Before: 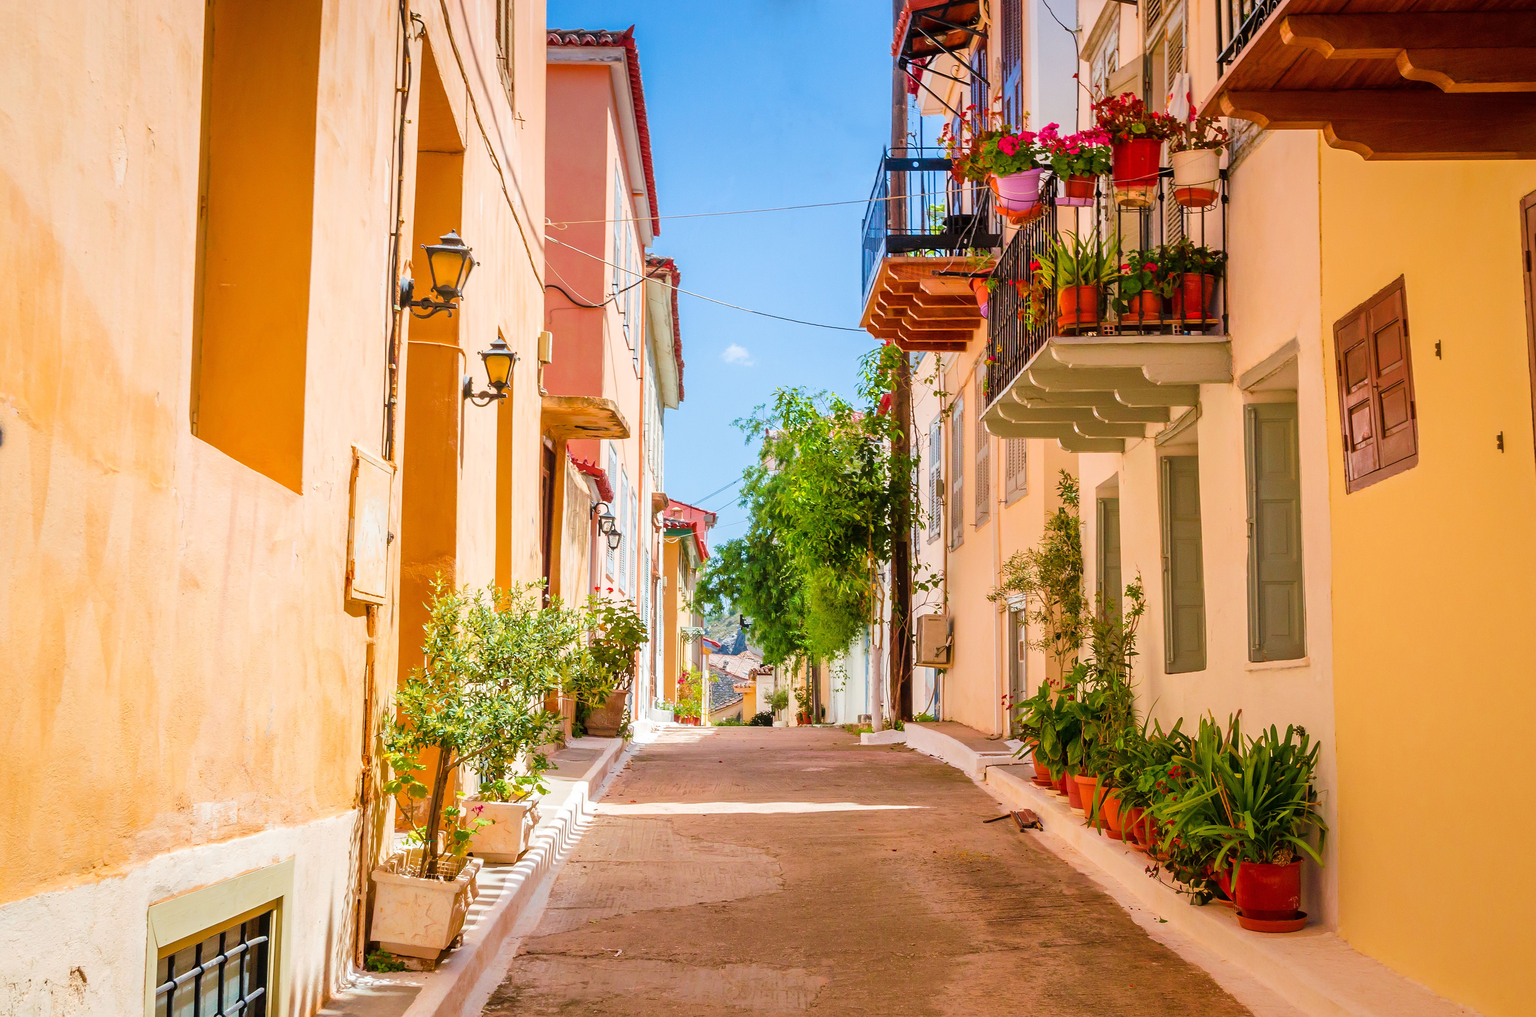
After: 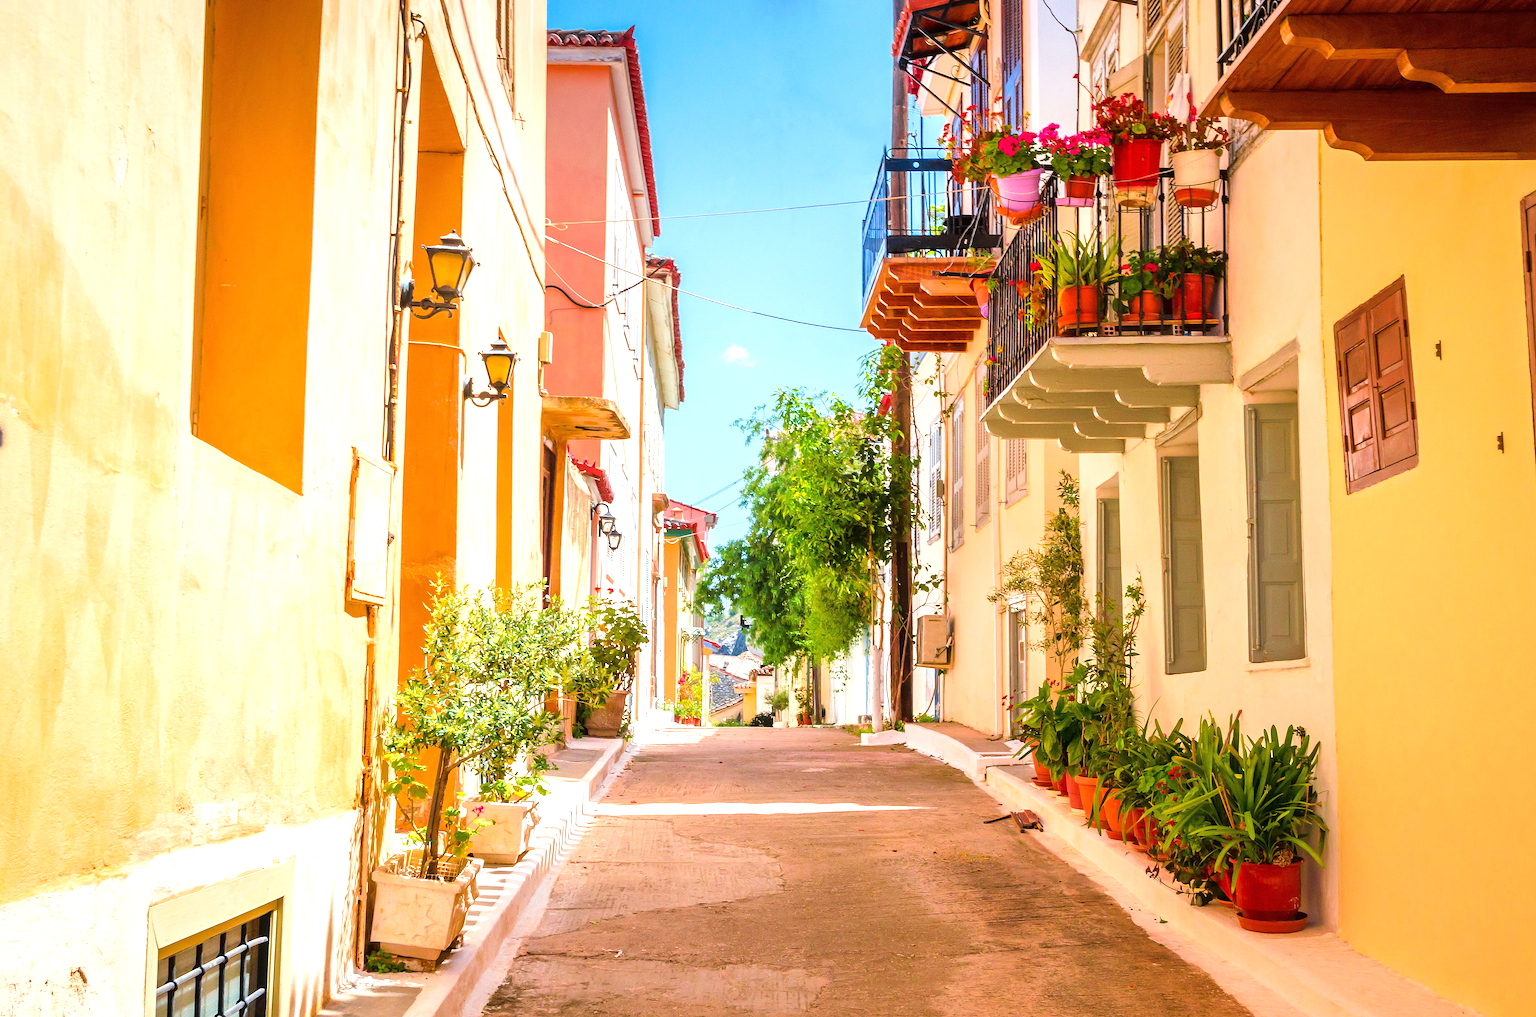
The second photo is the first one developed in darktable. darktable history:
exposure: exposure 0.661 EV, compensate highlight preservation false
tone equalizer: on, module defaults
